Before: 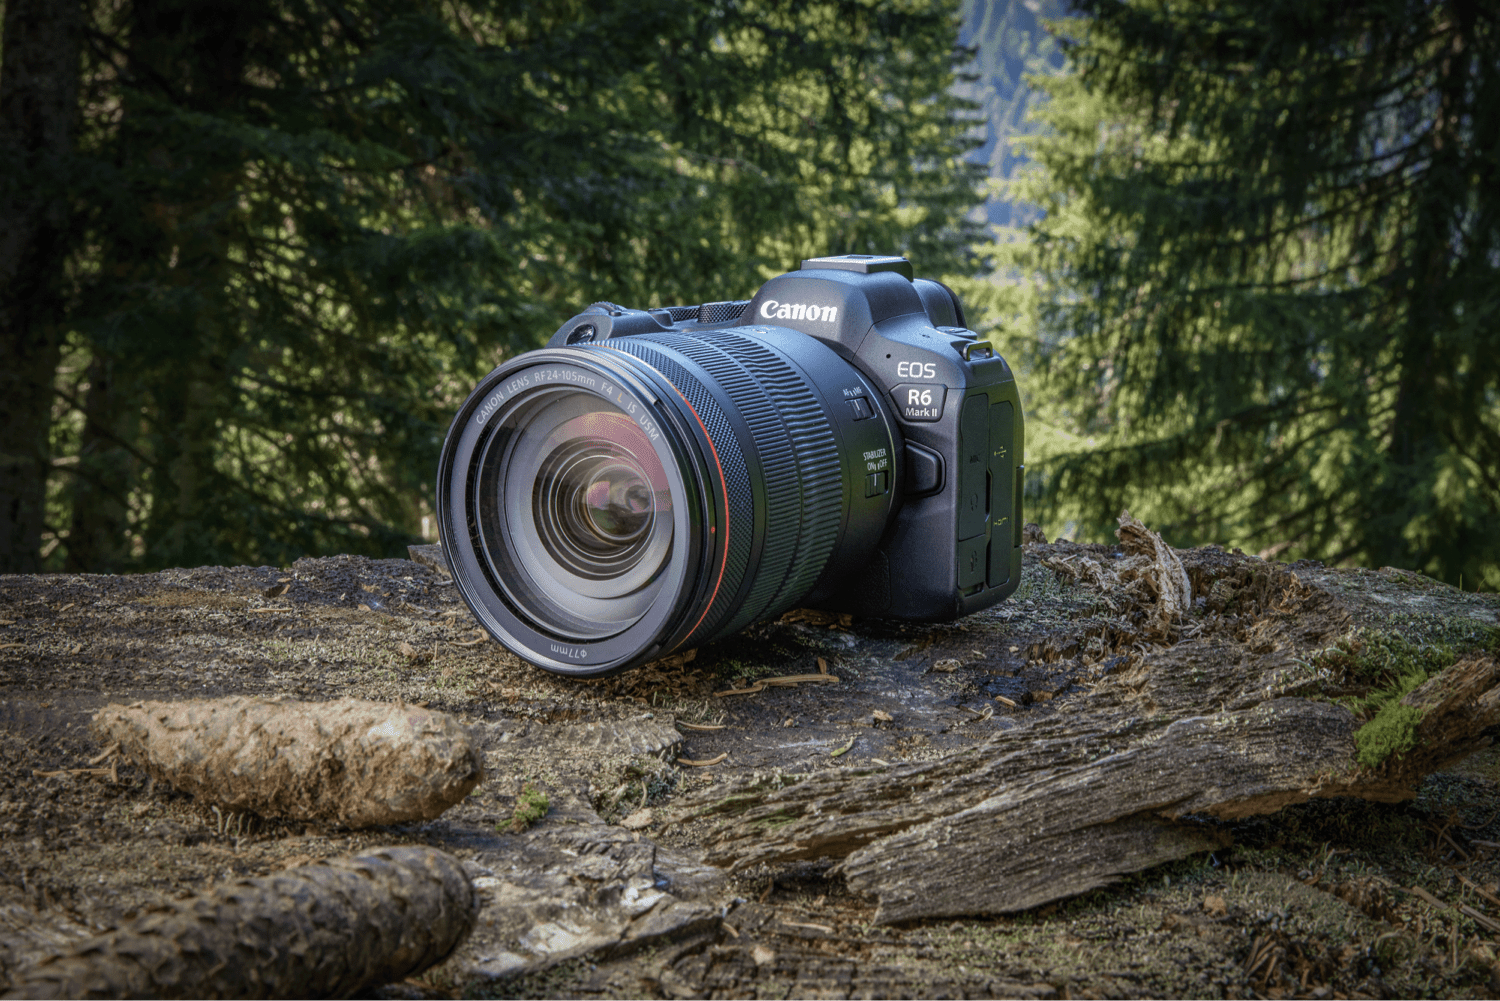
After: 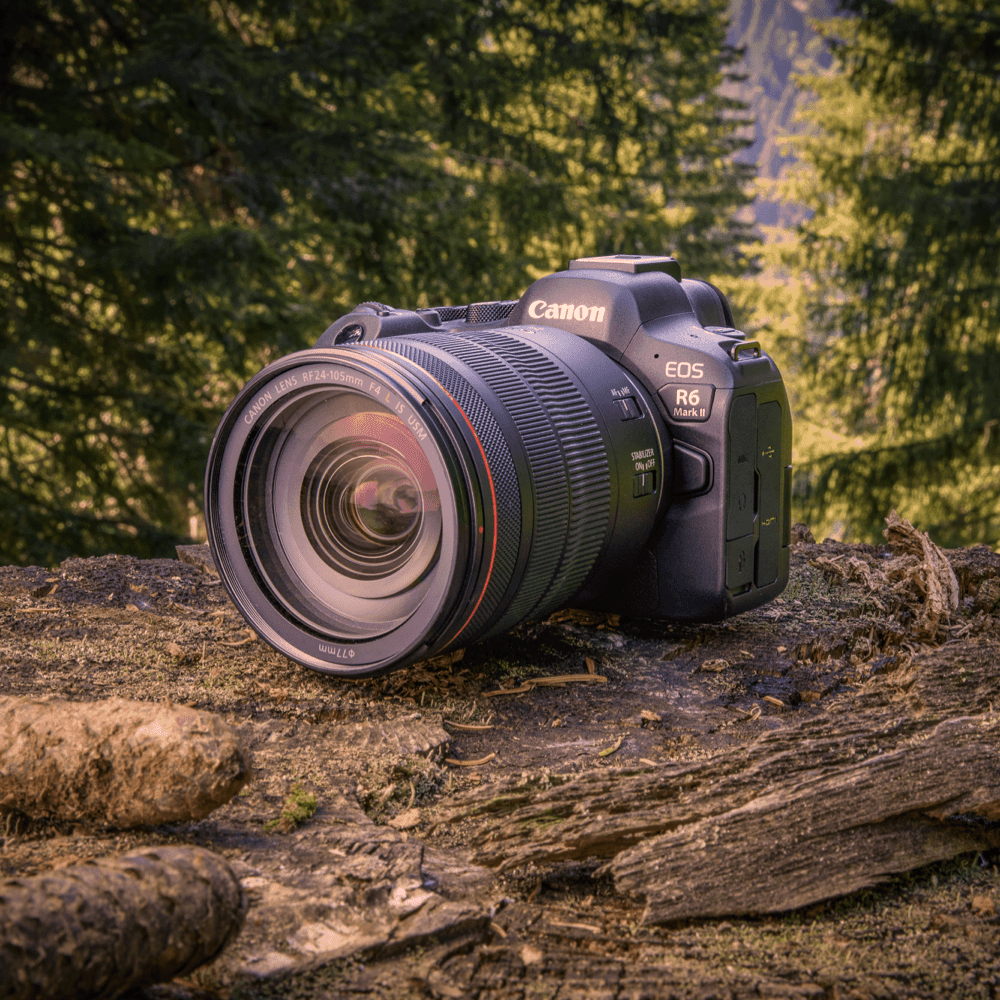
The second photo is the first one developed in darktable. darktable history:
color correction: highlights a* 21.16, highlights b* 19.61
crop and rotate: left 15.546%, right 17.787%
